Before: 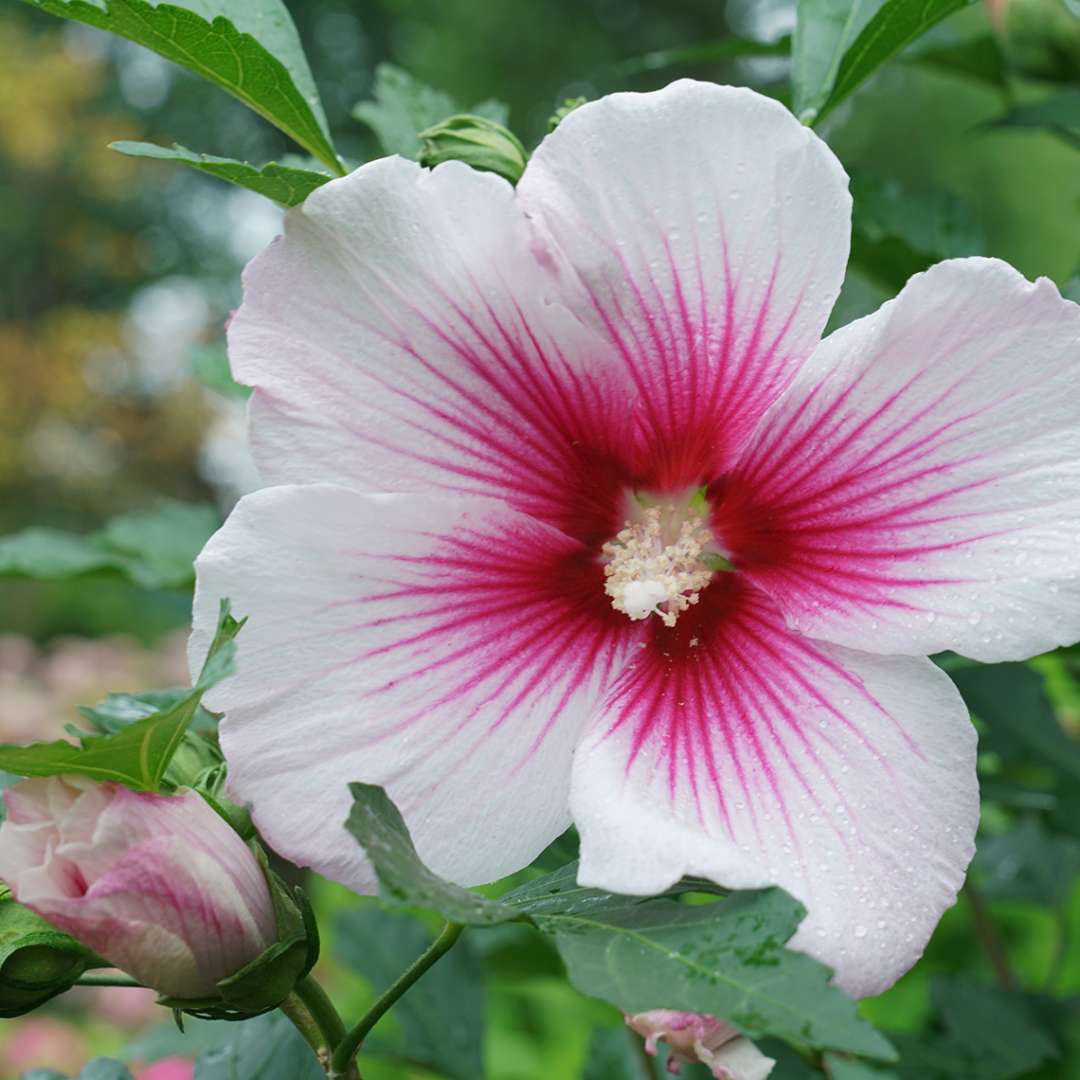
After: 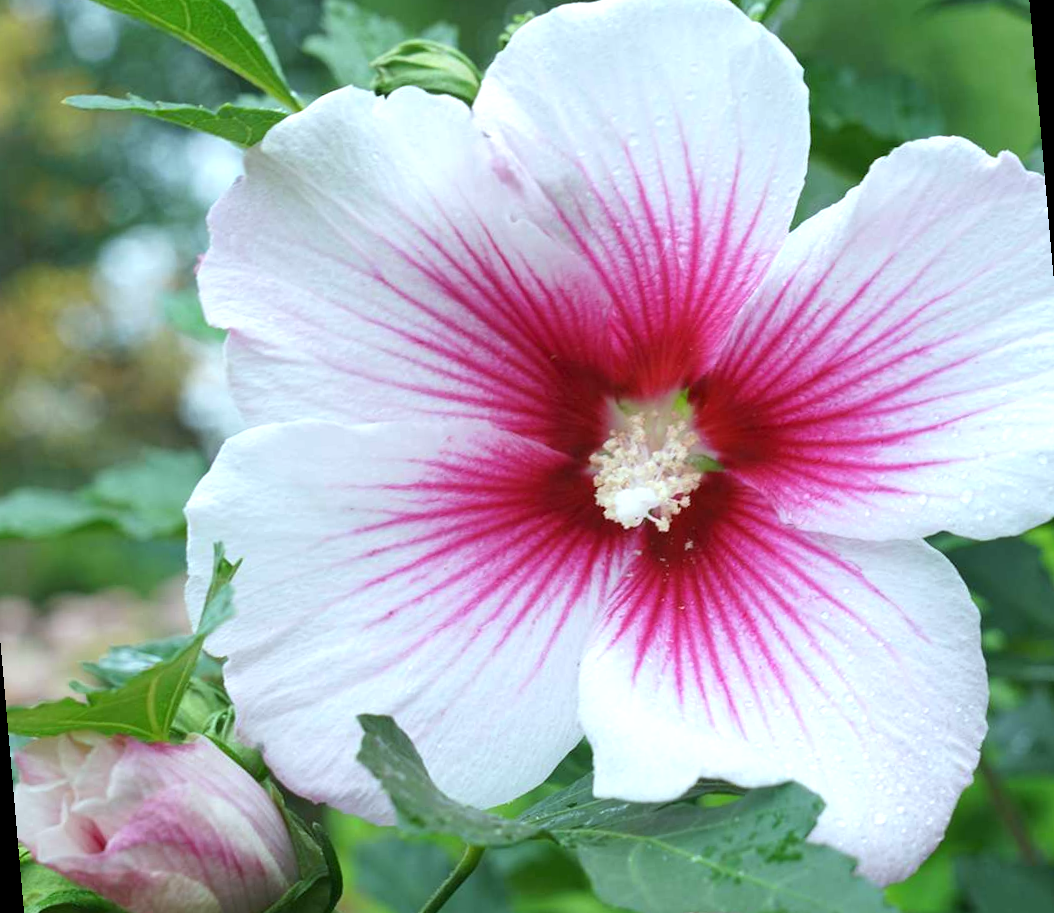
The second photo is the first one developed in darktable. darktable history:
rotate and perspective: rotation -5°, crop left 0.05, crop right 0.952, crop top 0.11, crop bottom 0.89
exposure: exposure 0.515 EV, compensate highlight preservation false
white balance: red 0.925, blue 1.046
